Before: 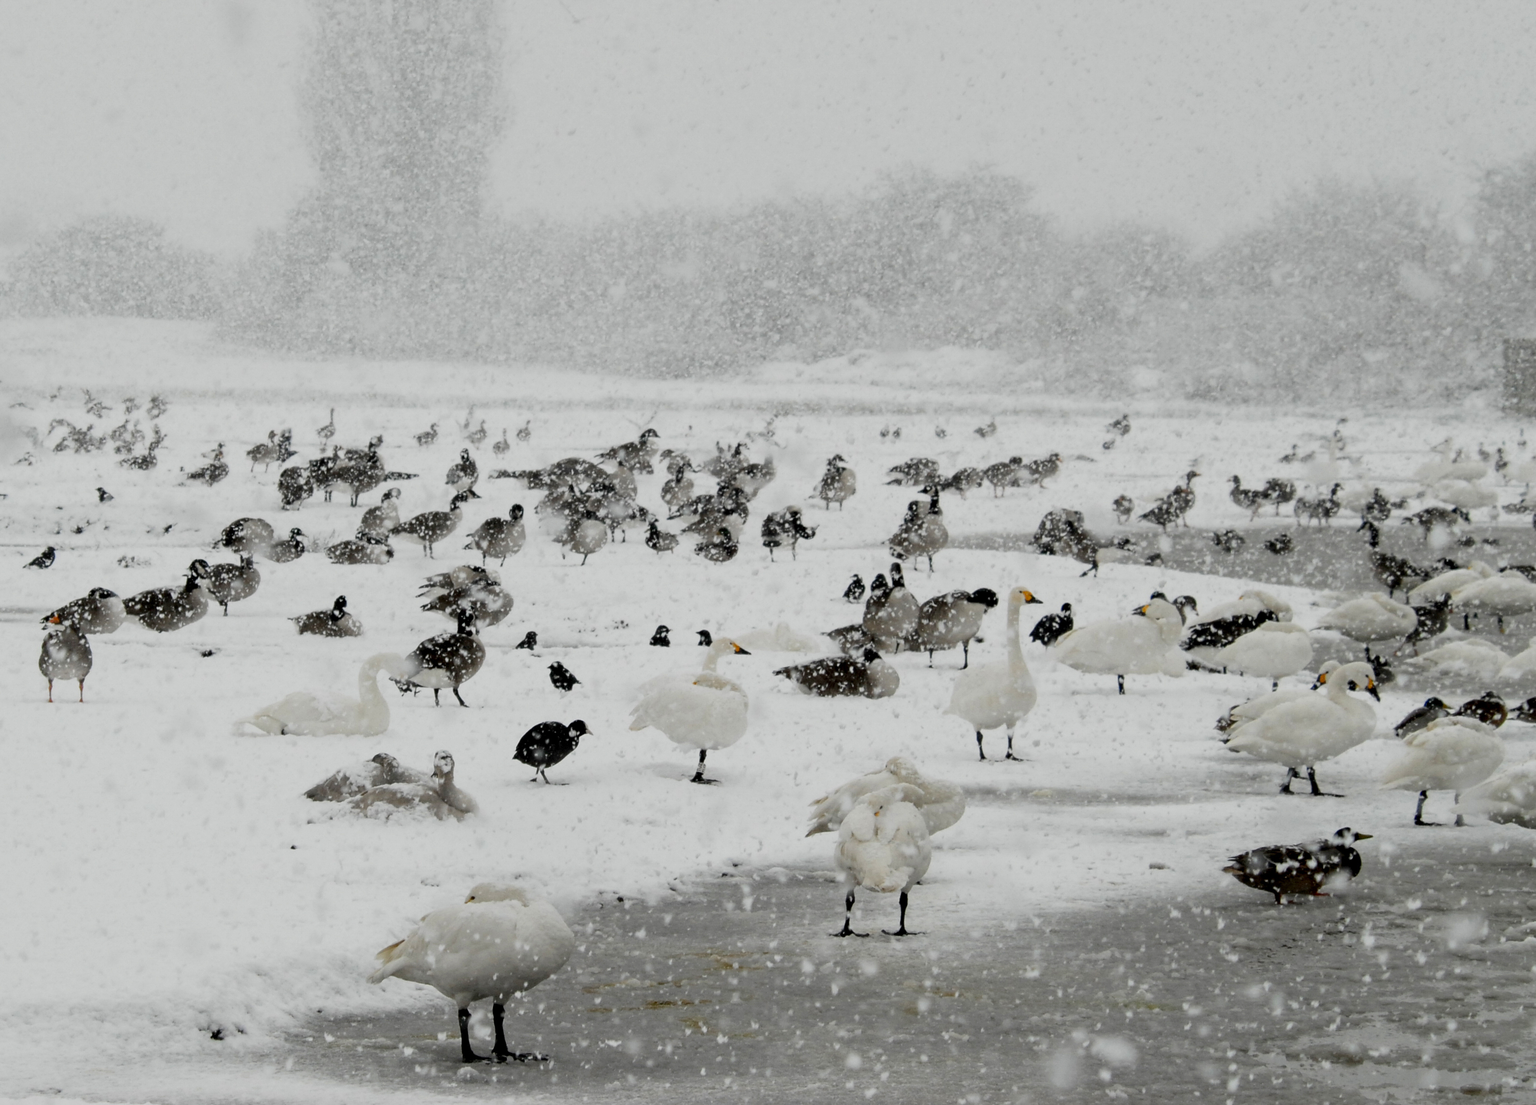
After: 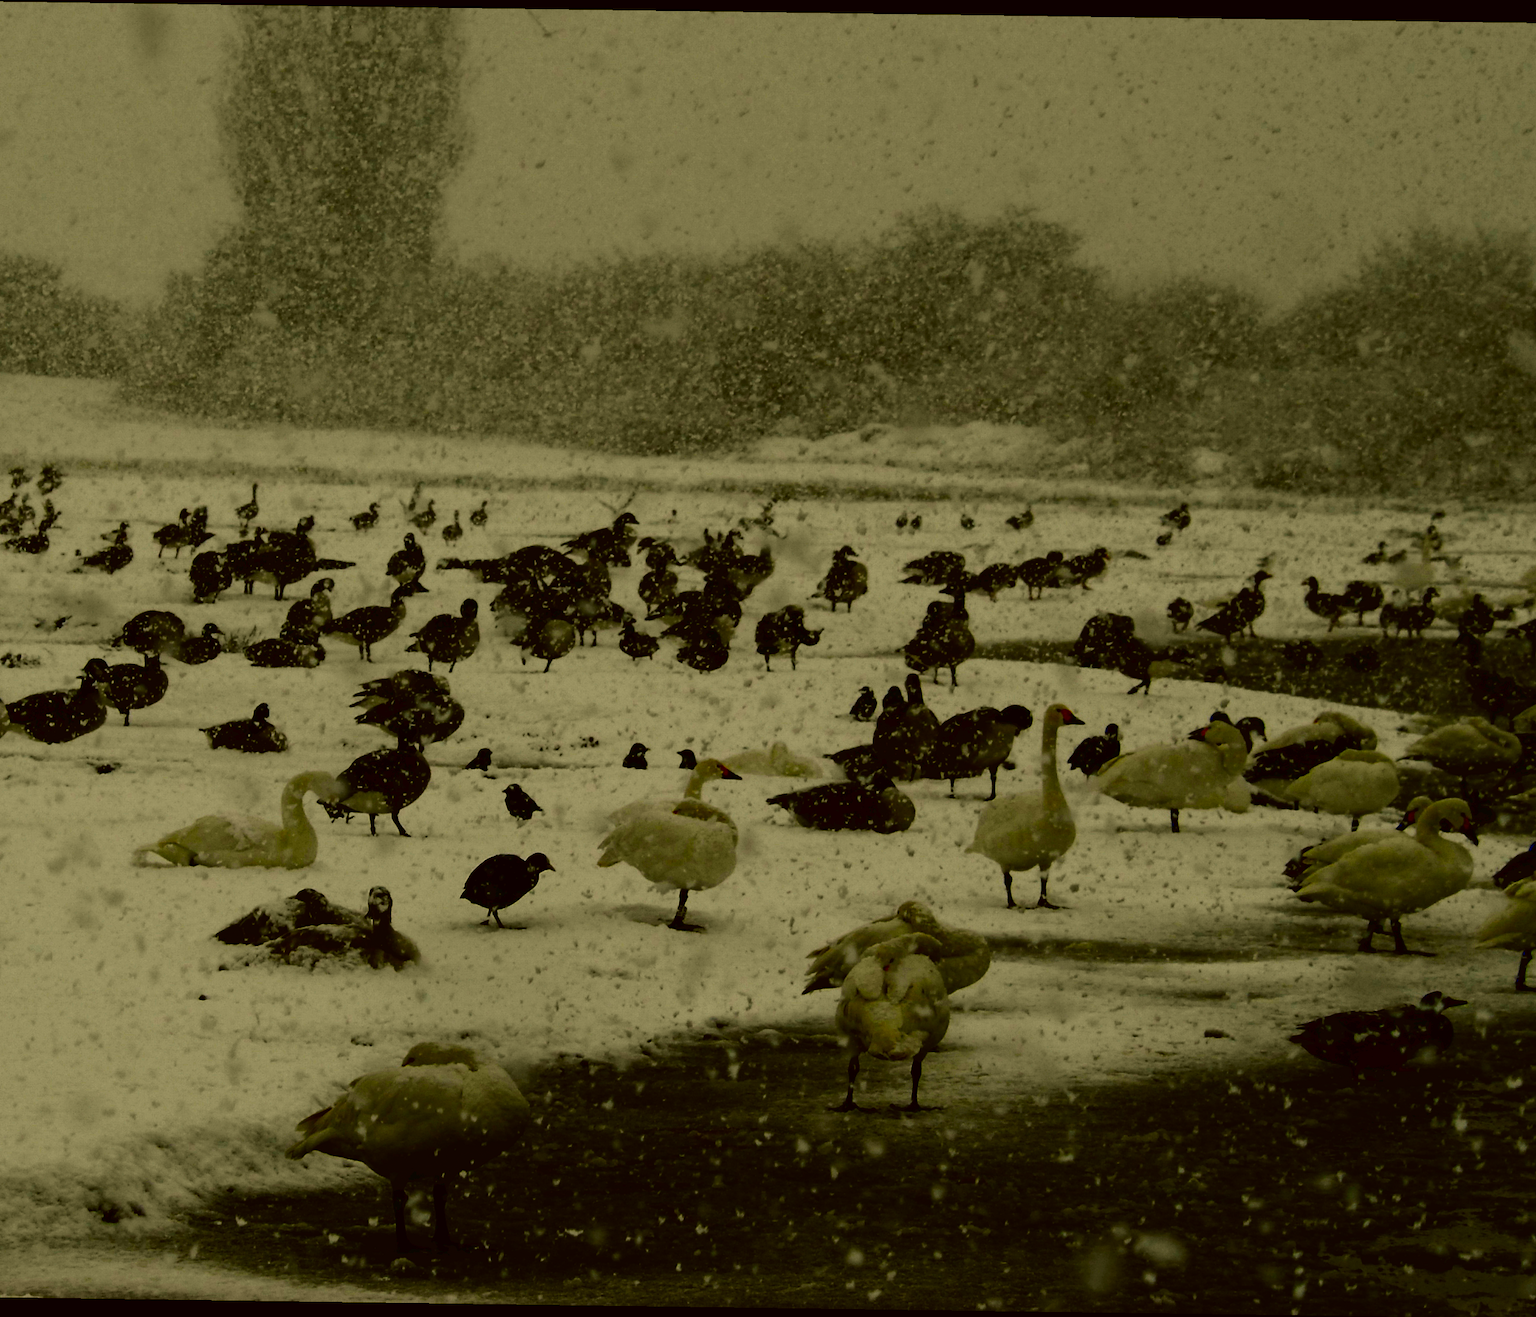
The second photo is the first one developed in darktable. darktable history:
contrast brightness saturation: brightness -1, saturation 1
color correction: highlights a* 0.162, highlights b* 29.53, shadows a* -0.162, shadows b* 21.09
crop: left 8.026%, right 7.374%
rotate and perspective: rotation 0.8°, automatic cropping off
tone curve: curves: ch0 [(0, 0) (0.003, 0.016) (0.011, 0.016) (0.025, 0.016) (0.044, 0.016) (0.069, 0.016) (0.1, 0.026) (0.136, 0.047) (0.177, 0.088) (0.224, 0.14) (0.277, 0.2) (0.335, 0.276) (0.399, 0.37) (0.468, 0.47) (0.543, 0.583) (0.623, 0.698) (0.709, 0.779) (0.801, 0.858) (0.898, 0.929) (1, 1)], preserve colors none
